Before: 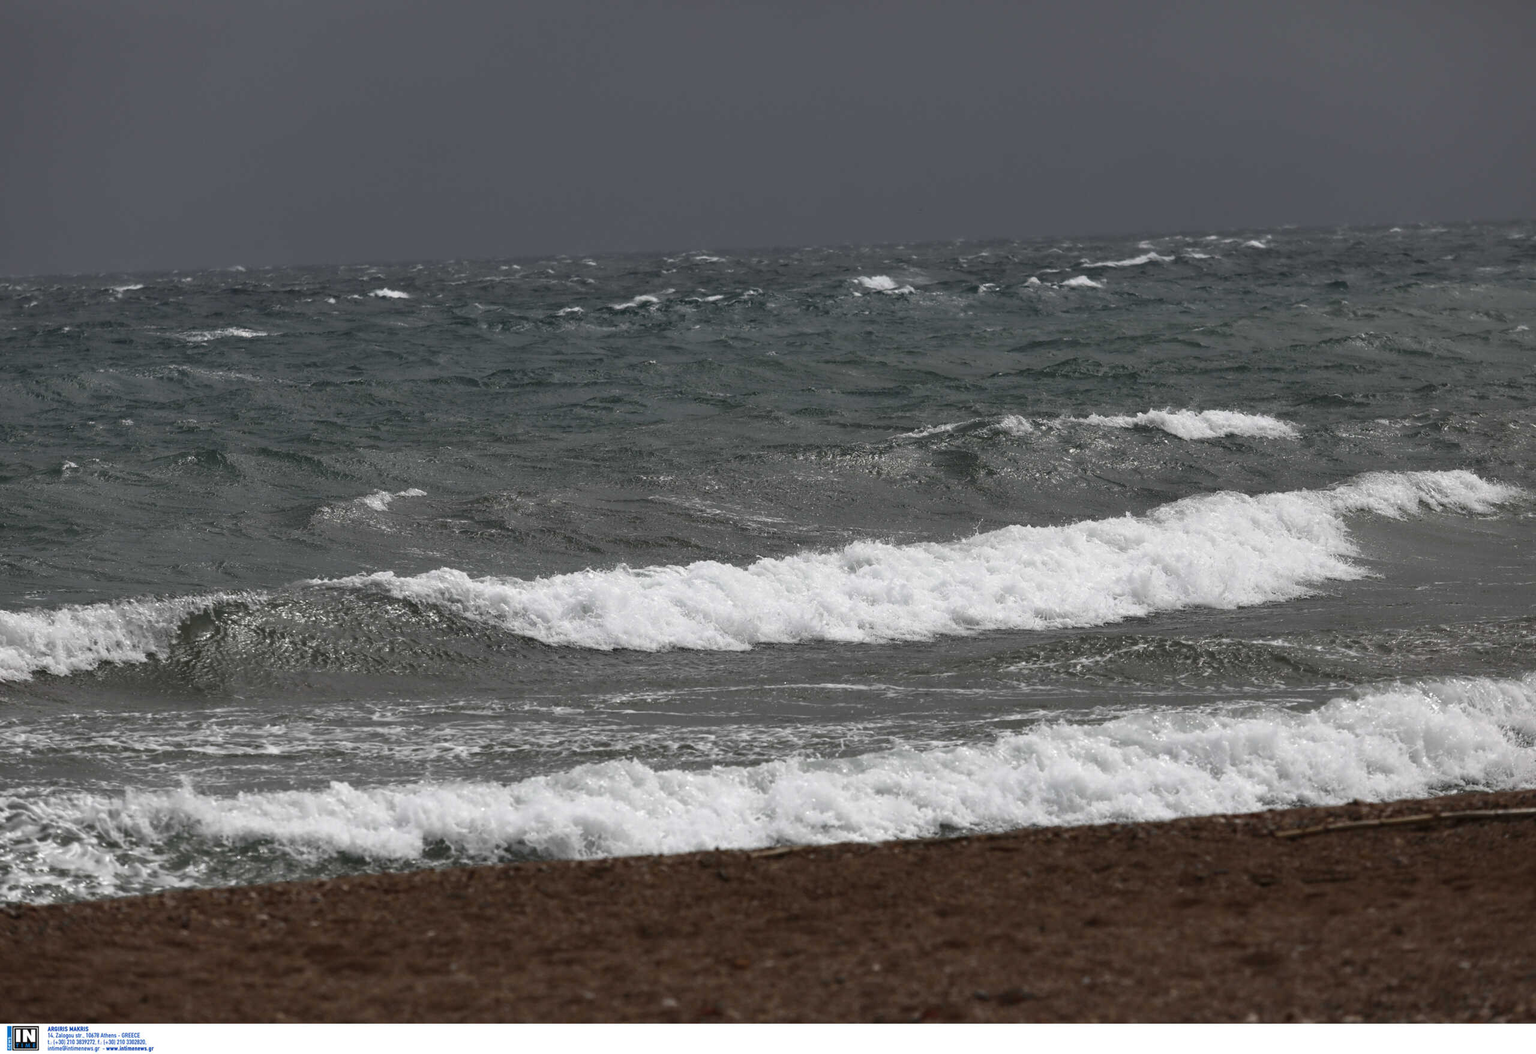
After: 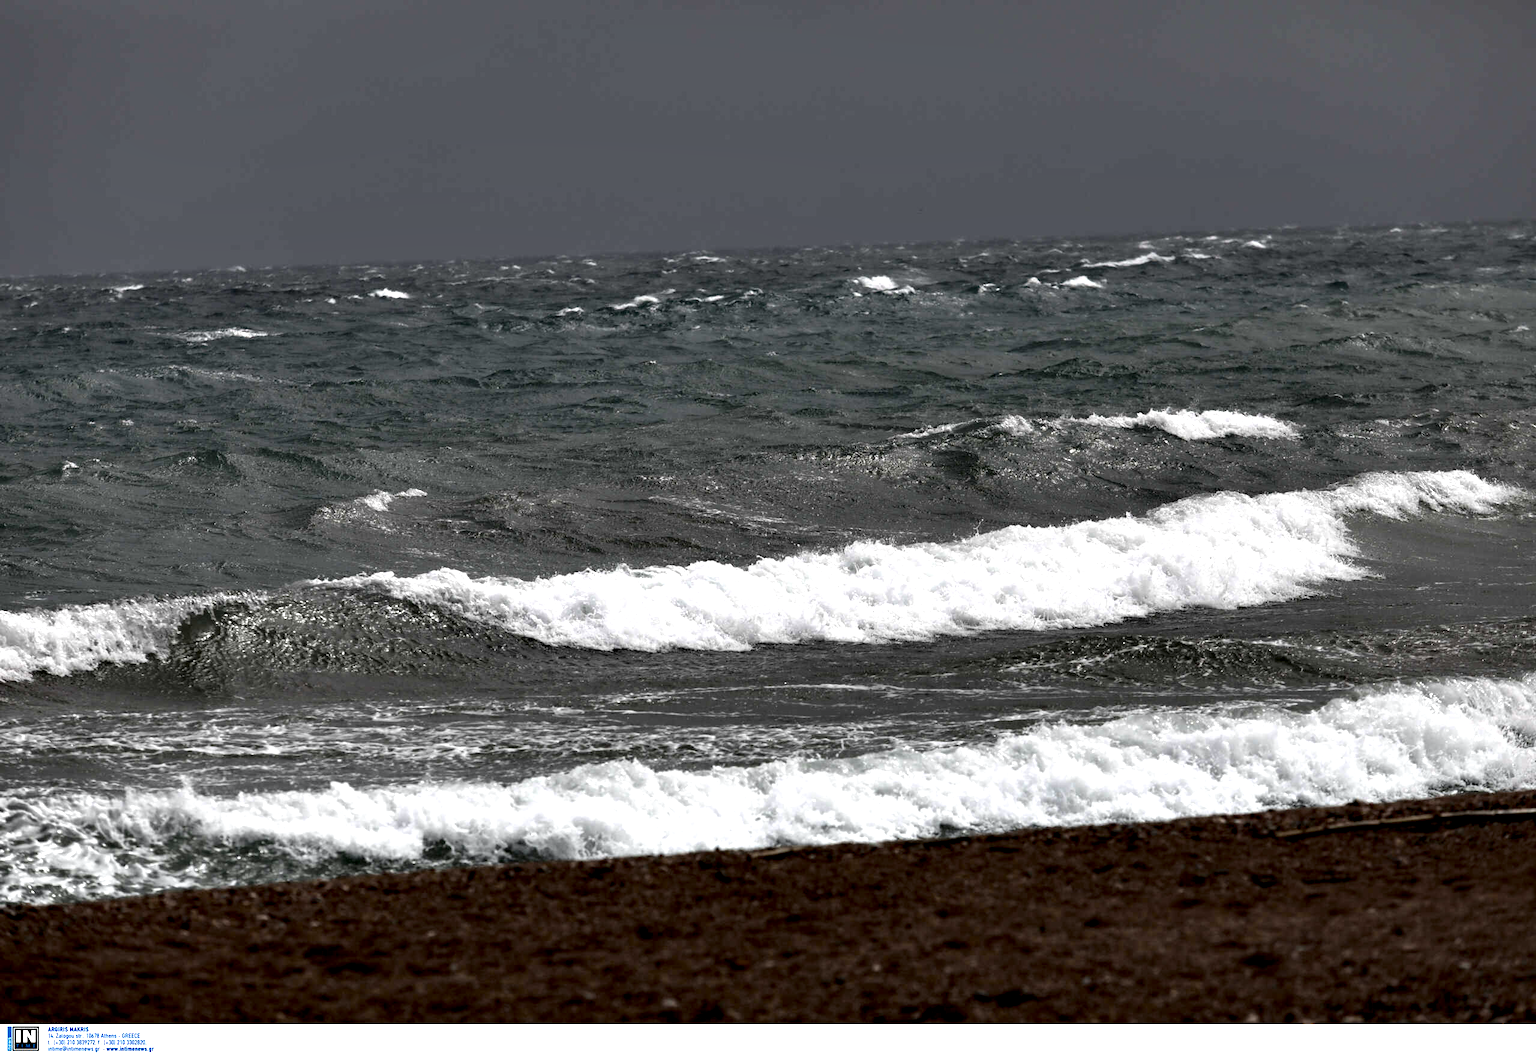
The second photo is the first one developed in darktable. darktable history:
contrast equalizer: y [[0.627 ×6], [0.563 ×6], [0 ×6], [0 ×6], [0 ×6]]
